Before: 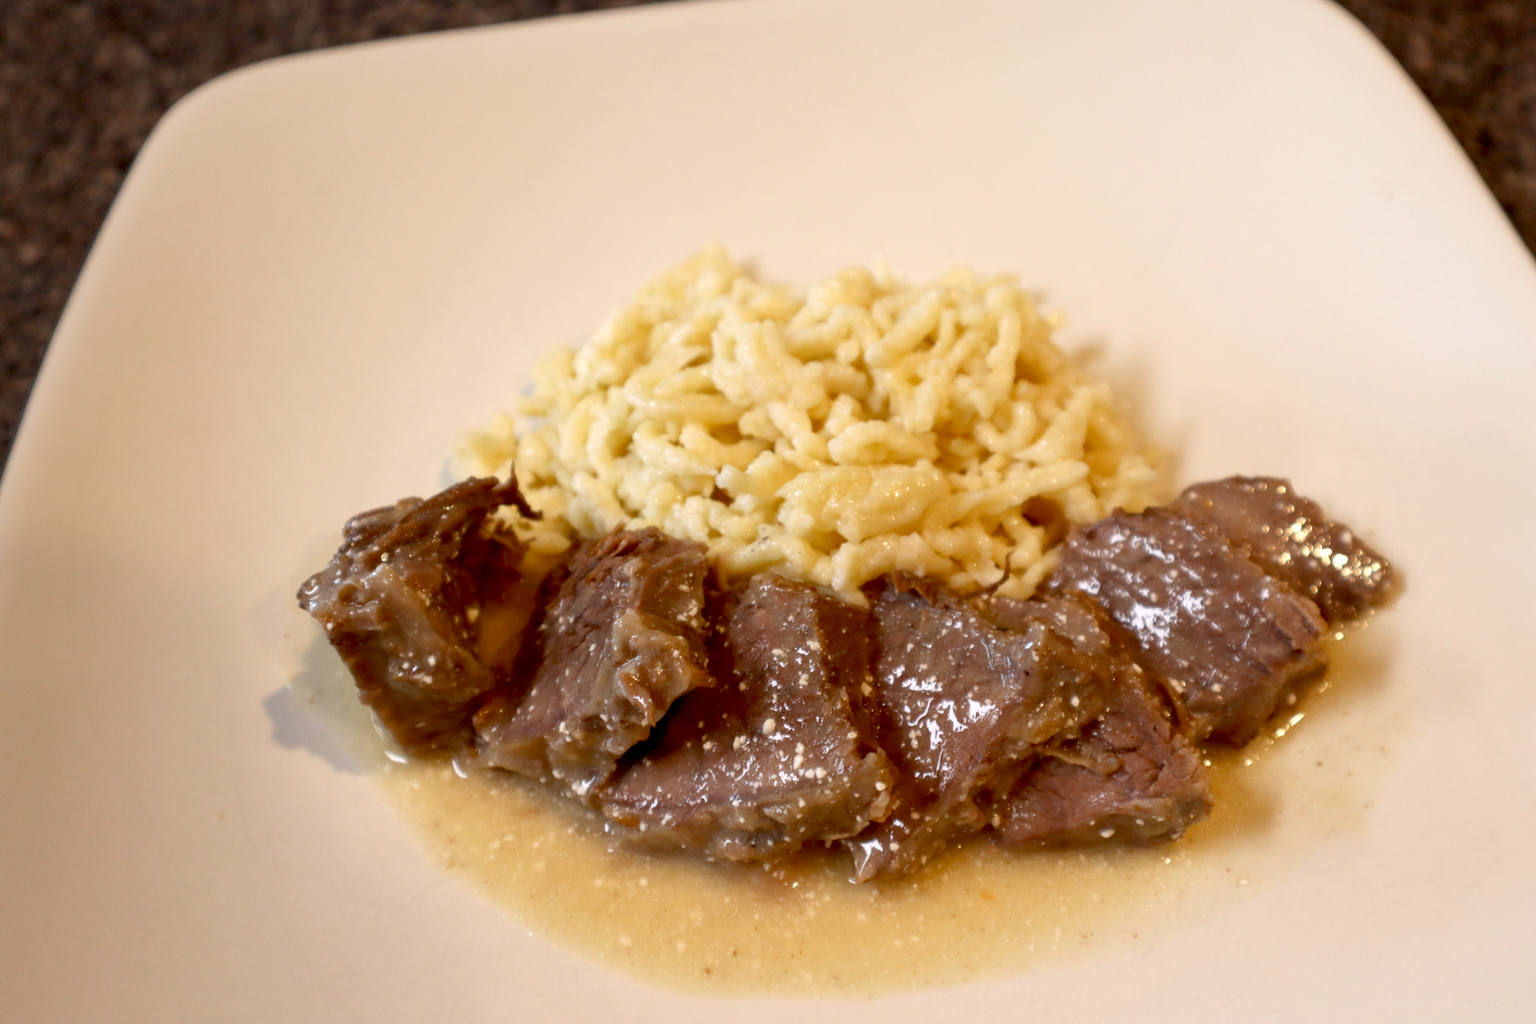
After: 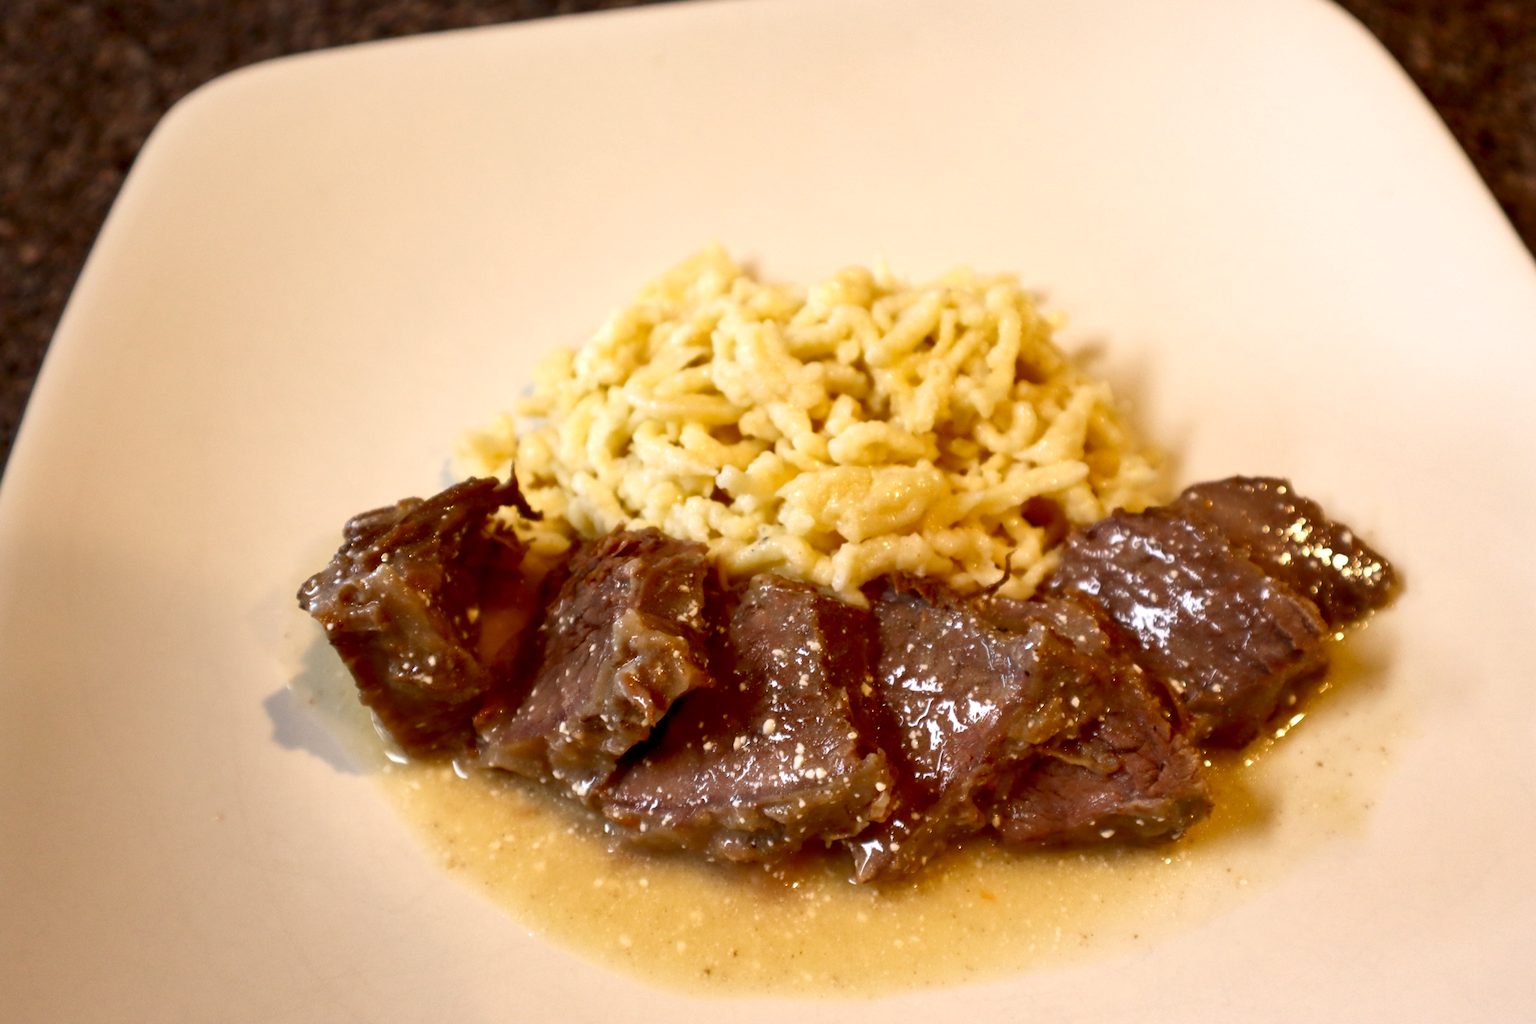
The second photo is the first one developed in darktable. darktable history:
contrast brightness saturation: contrast 0.13, brightness -0.05, saturation 0.16
exposure: exposure 0.2 EV, compensate highlight preservation false
shadows and highlights: radius 337.17, shadows 29.01, soften with gaussian
